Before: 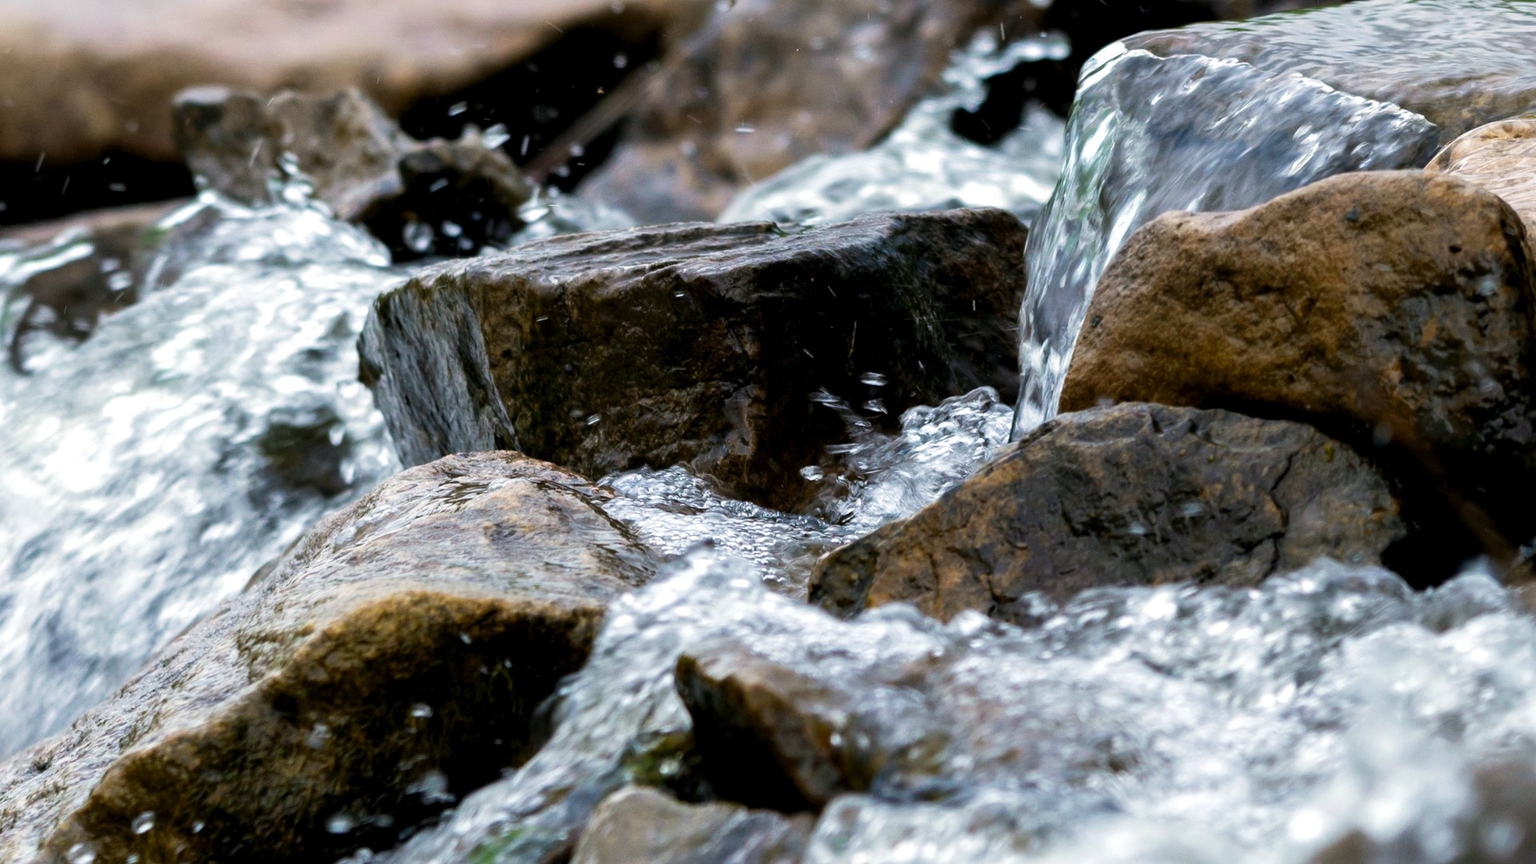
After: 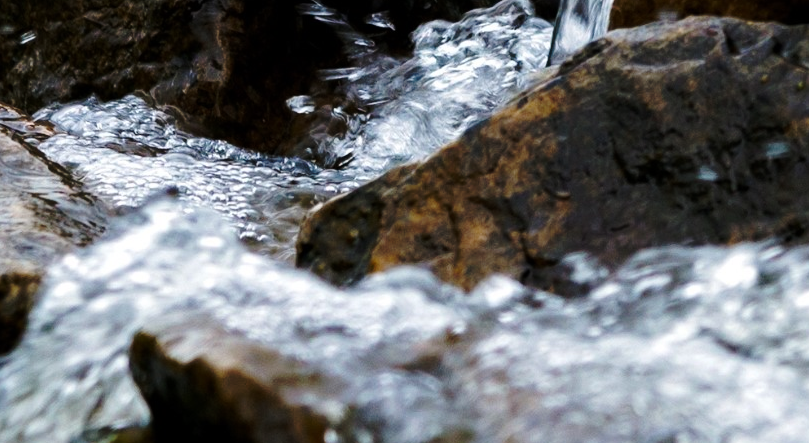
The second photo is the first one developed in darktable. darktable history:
base curve: curves: ch0 [(0, 0) (0.073, 0.04) (0.157, 0.139) (0.492, 0.492) (0.758, 0.758) (1, 1)], preserve colors none
crop: left 37.221%, top 45.169%, right 20.63%, bottom 13.777%
